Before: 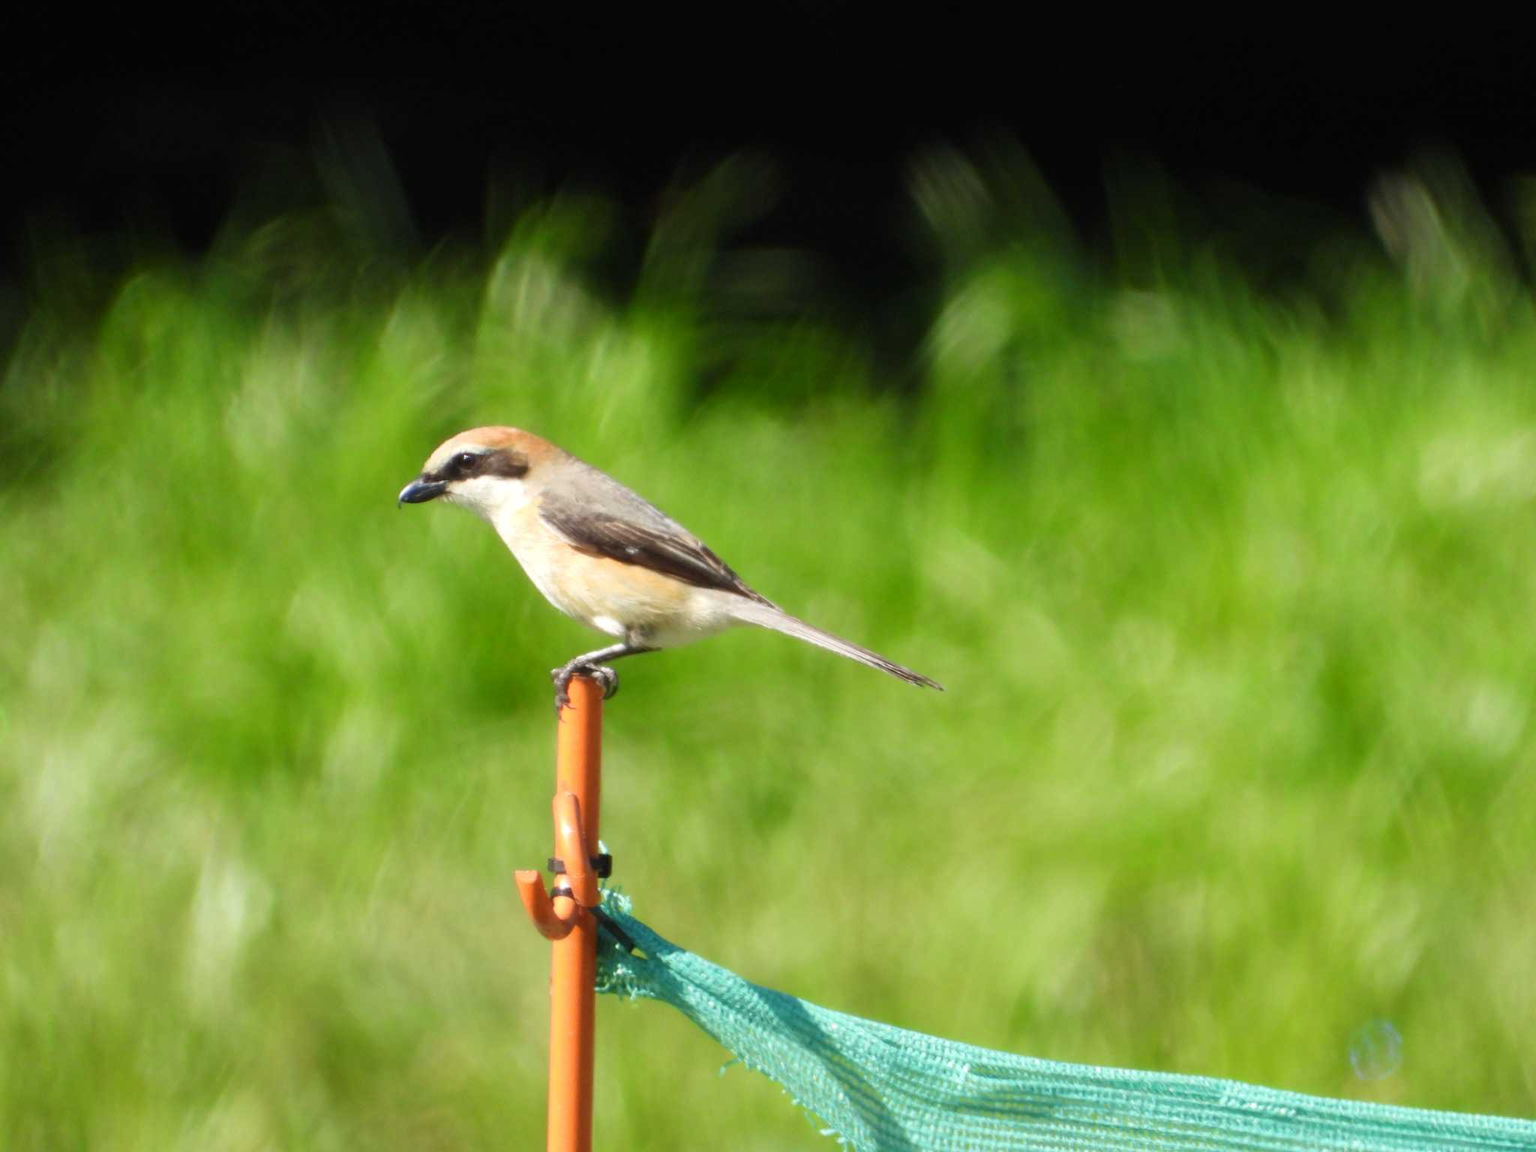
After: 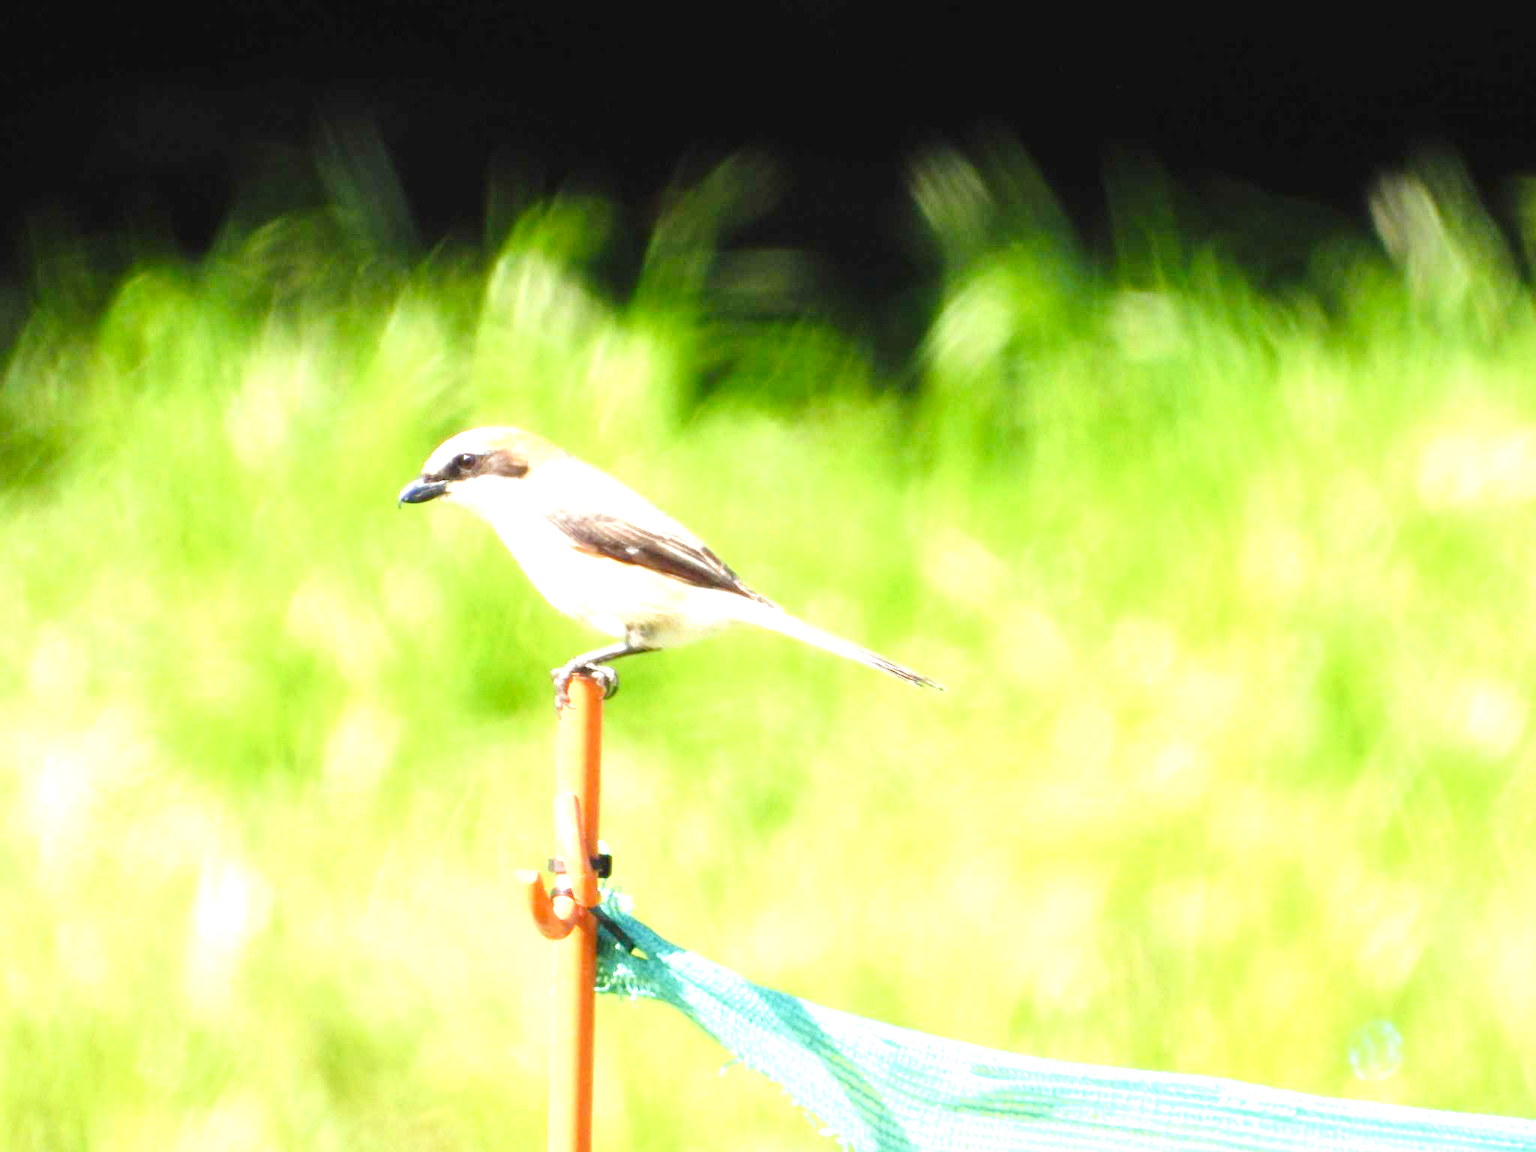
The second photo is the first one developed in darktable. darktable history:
color zones: mix 25.48%, process mode strong
exposure: black level correction 0, exposure 1.698 EV, compensate exposure bias true, compensate highlight preservation false
tone curve: curves: ch0 [(0, 0) (0.003, 0.015) (0.011, 0.019) (0.025, 0.026) (0.044, 0.041) (0.069, 0.057) (0.1, 0.085) (0.136, 0.116) (0.177, 0.158) (0.224, 0.215) (0.277, 0.286) (0.335, 0.367) (0.399, 0.452) (0.468, 0.534) (0.543, 0.612) (0.623, 0.698) (0.709, 0.775) (0.801, 0.858) (0.898, 0.928) (1, 1)], preserve colors none
